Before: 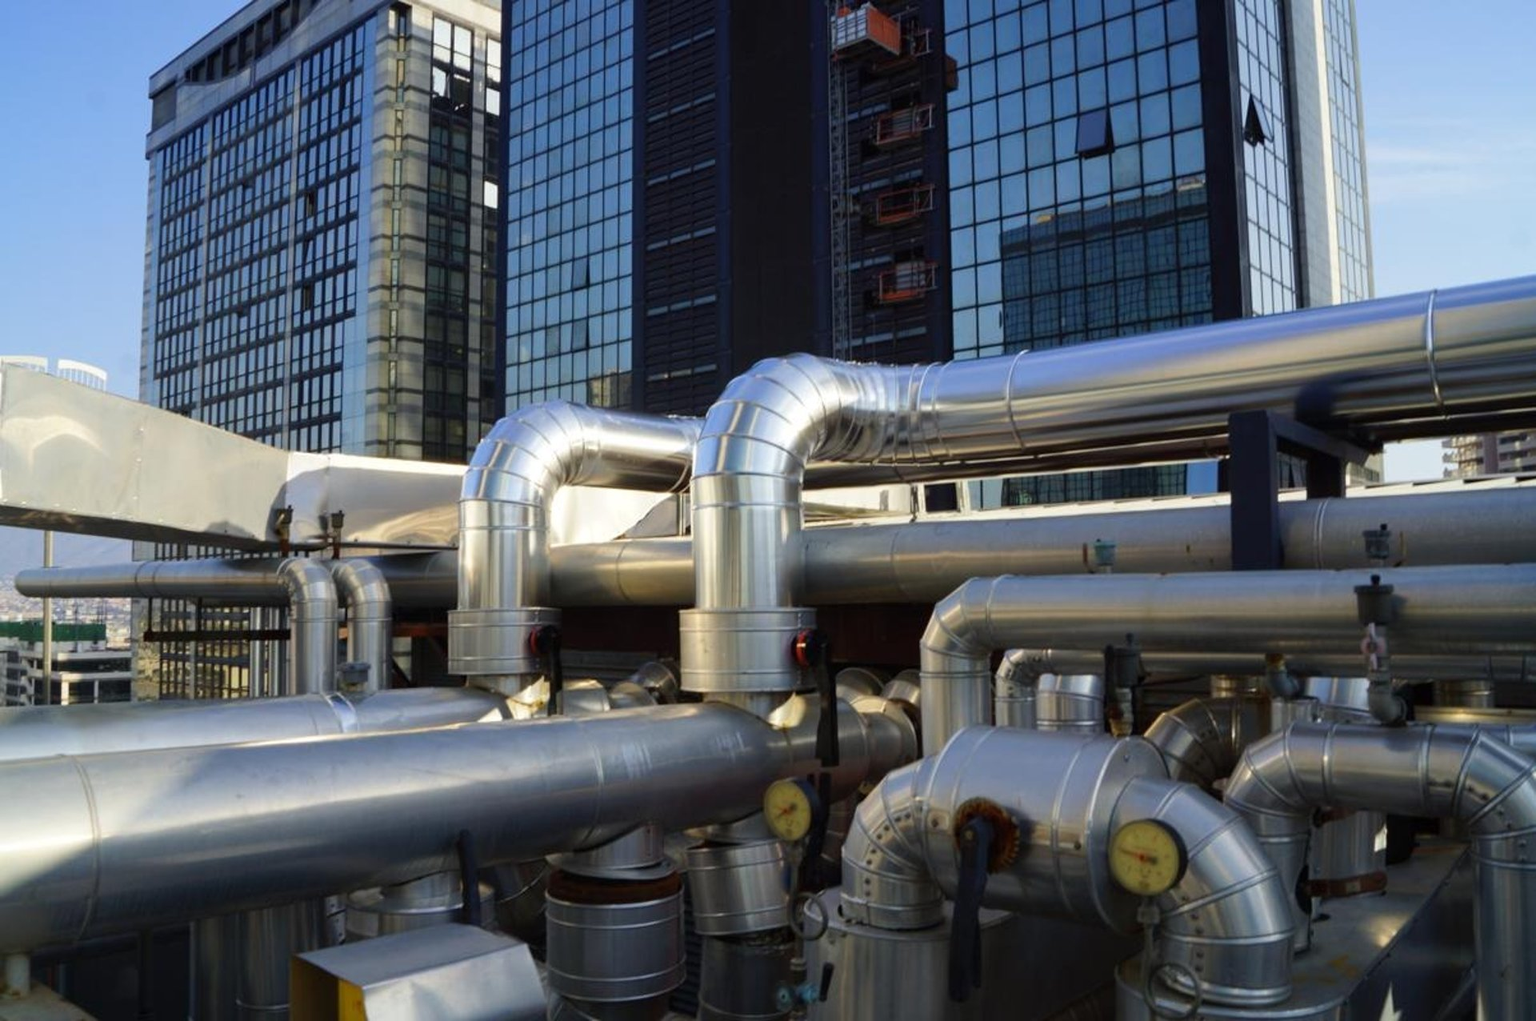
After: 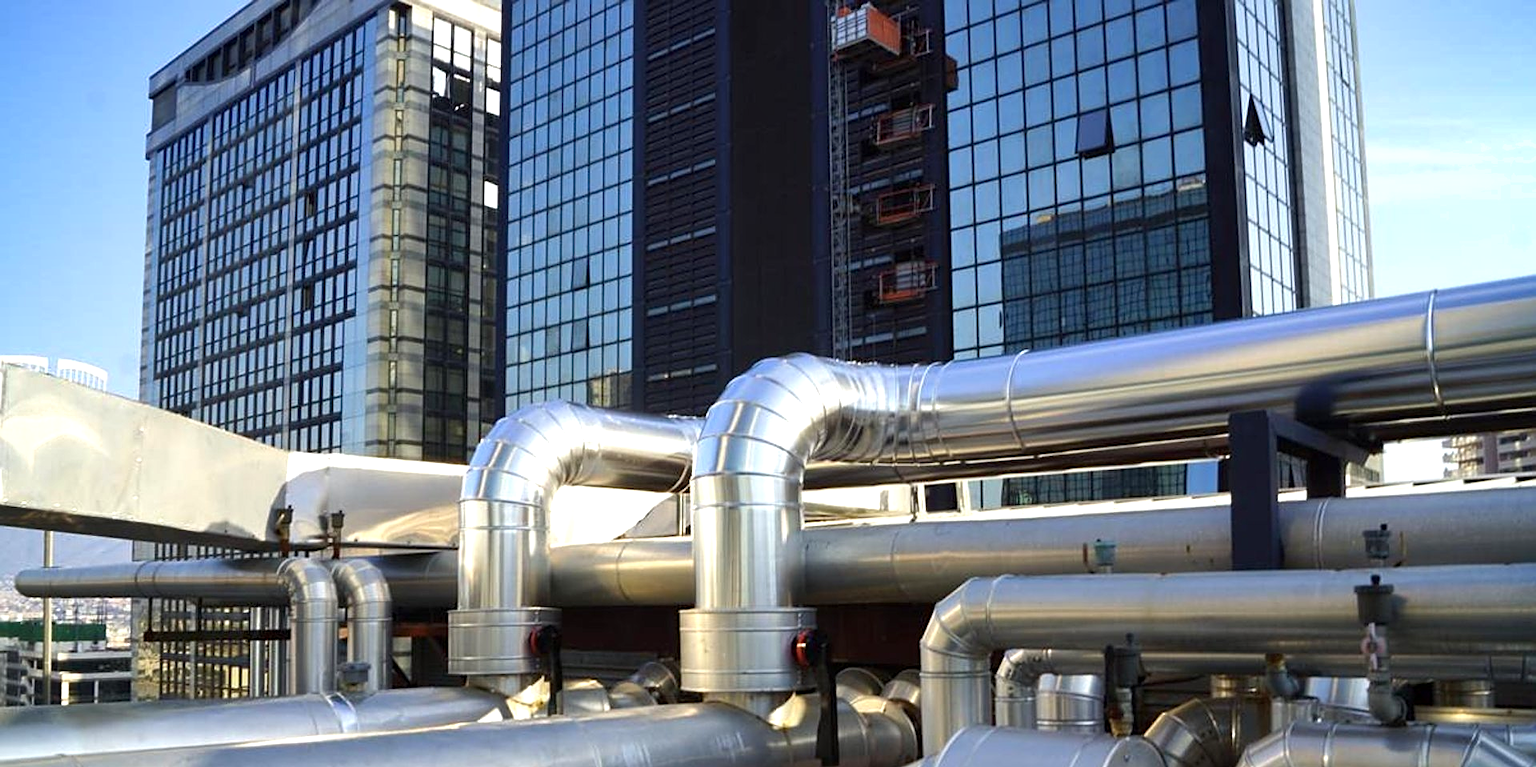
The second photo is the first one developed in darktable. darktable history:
shadows and highlights: radius 172.57, shadows 26.32, white point adjustment 3.02, highlights -68.45, soften with gaussian
sharpen: on, module defaults
crop: bottom 24.777%
exposure: black level correction 0.001, exposure 0.498 EV, compensate highlight preservation false
